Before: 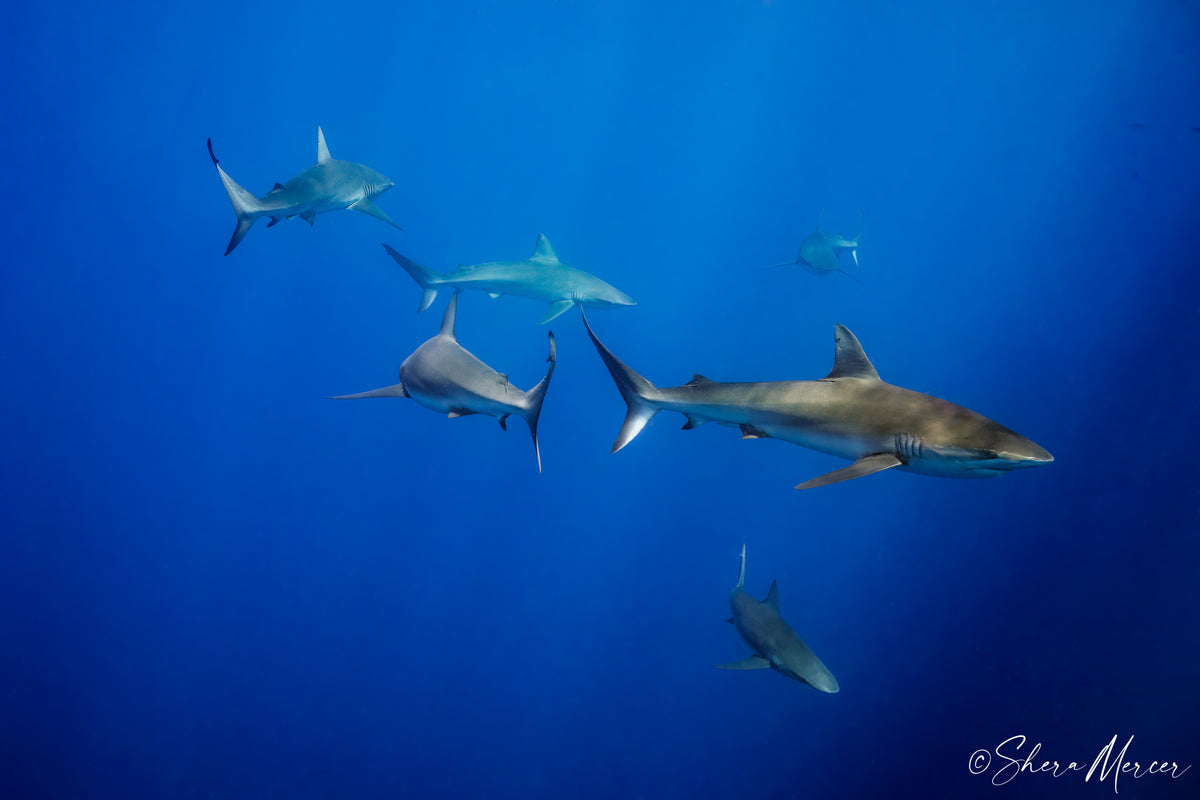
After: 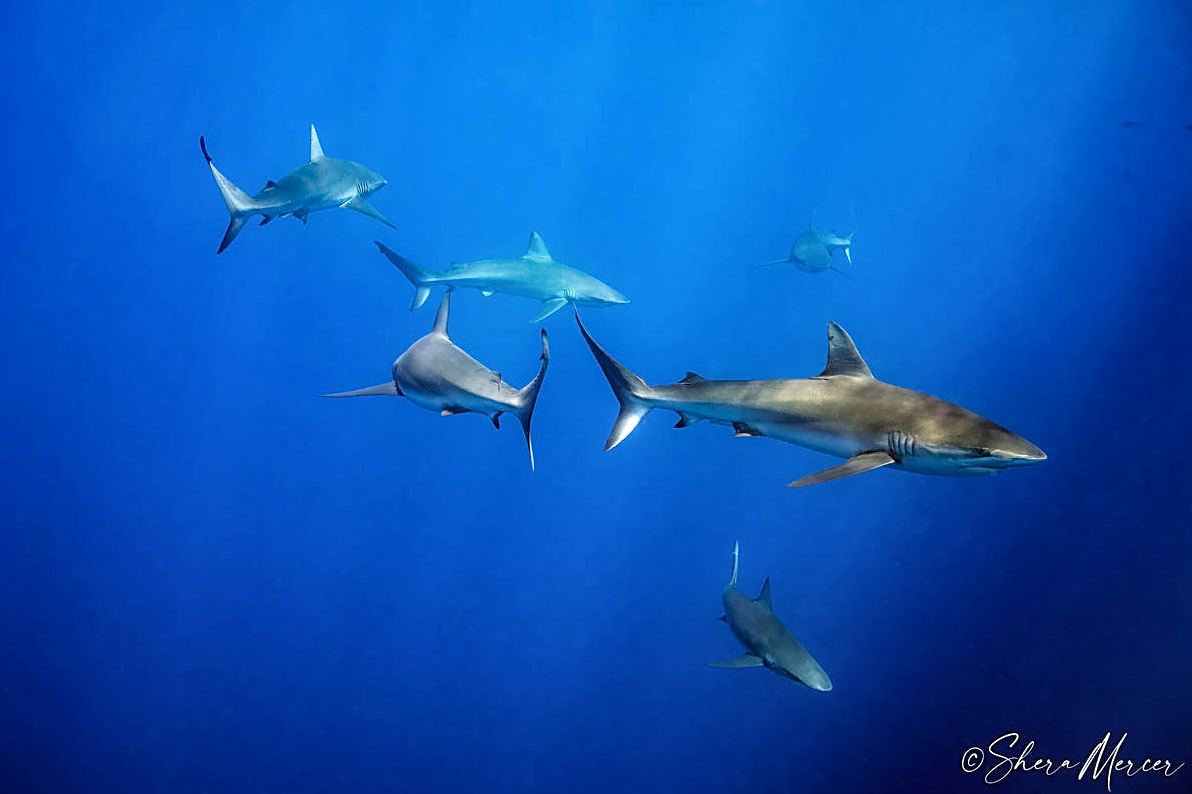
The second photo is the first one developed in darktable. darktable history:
crop and rotate: left 0.642%, top 0.331%, bottom 0.405%
sharpen: on, module defaults
local contrast: on, module defaults
exposure: black level correction 0, exposure 0.396 EV, compensate highlight preservation false
levels: levels [0.016, 0.5, 0.996]
